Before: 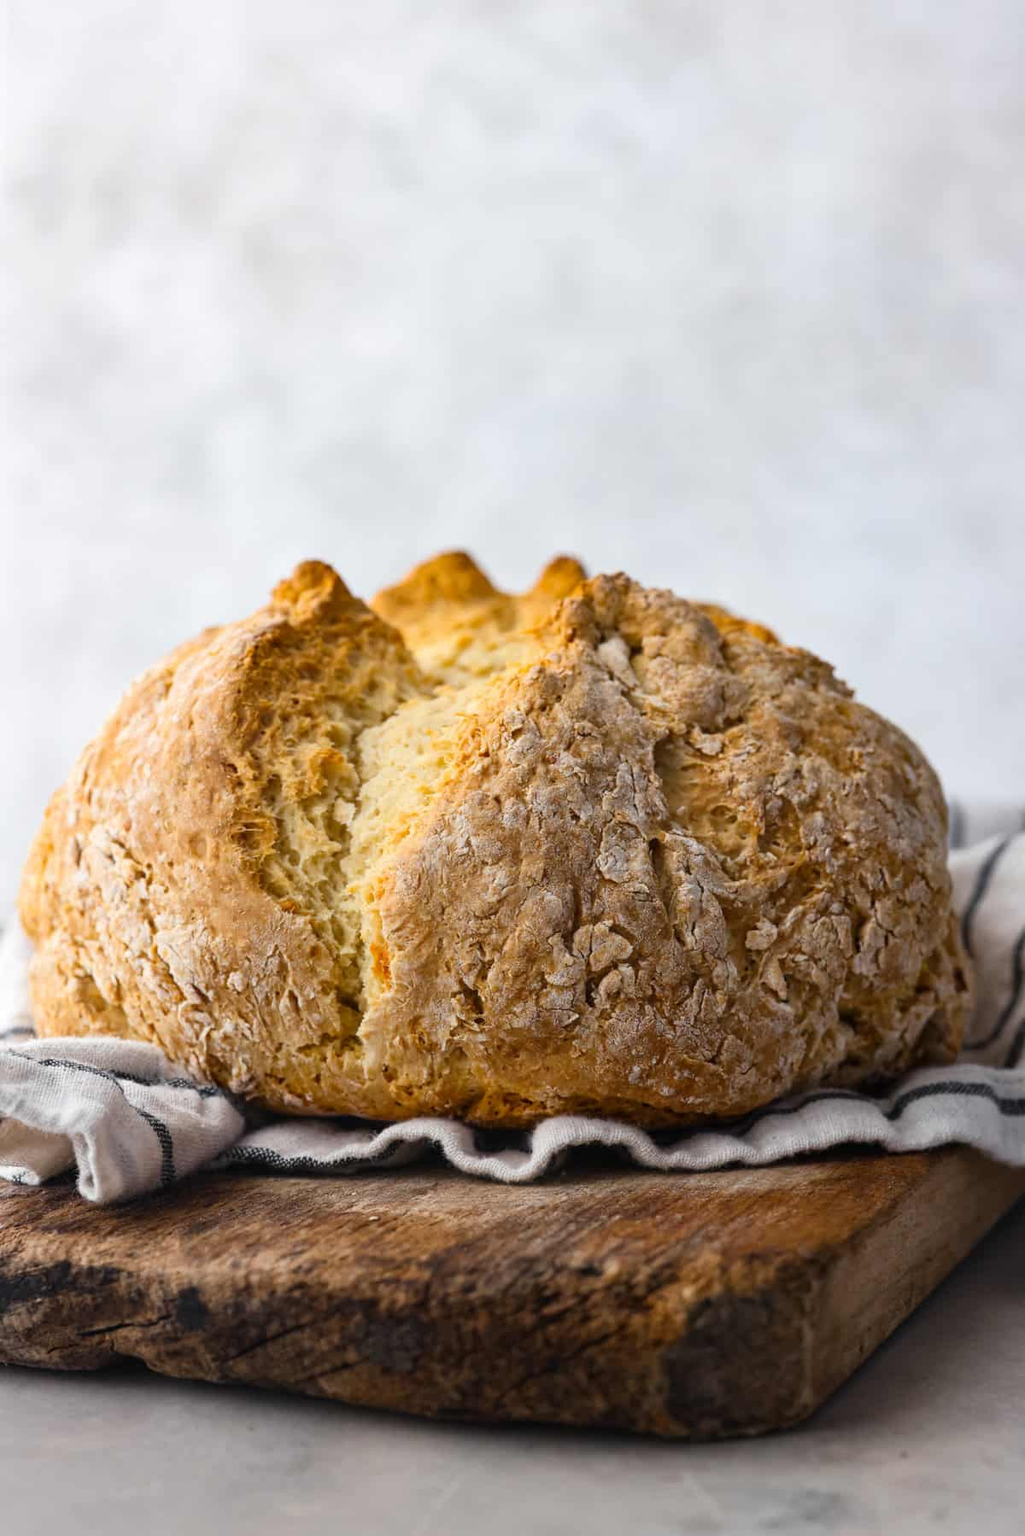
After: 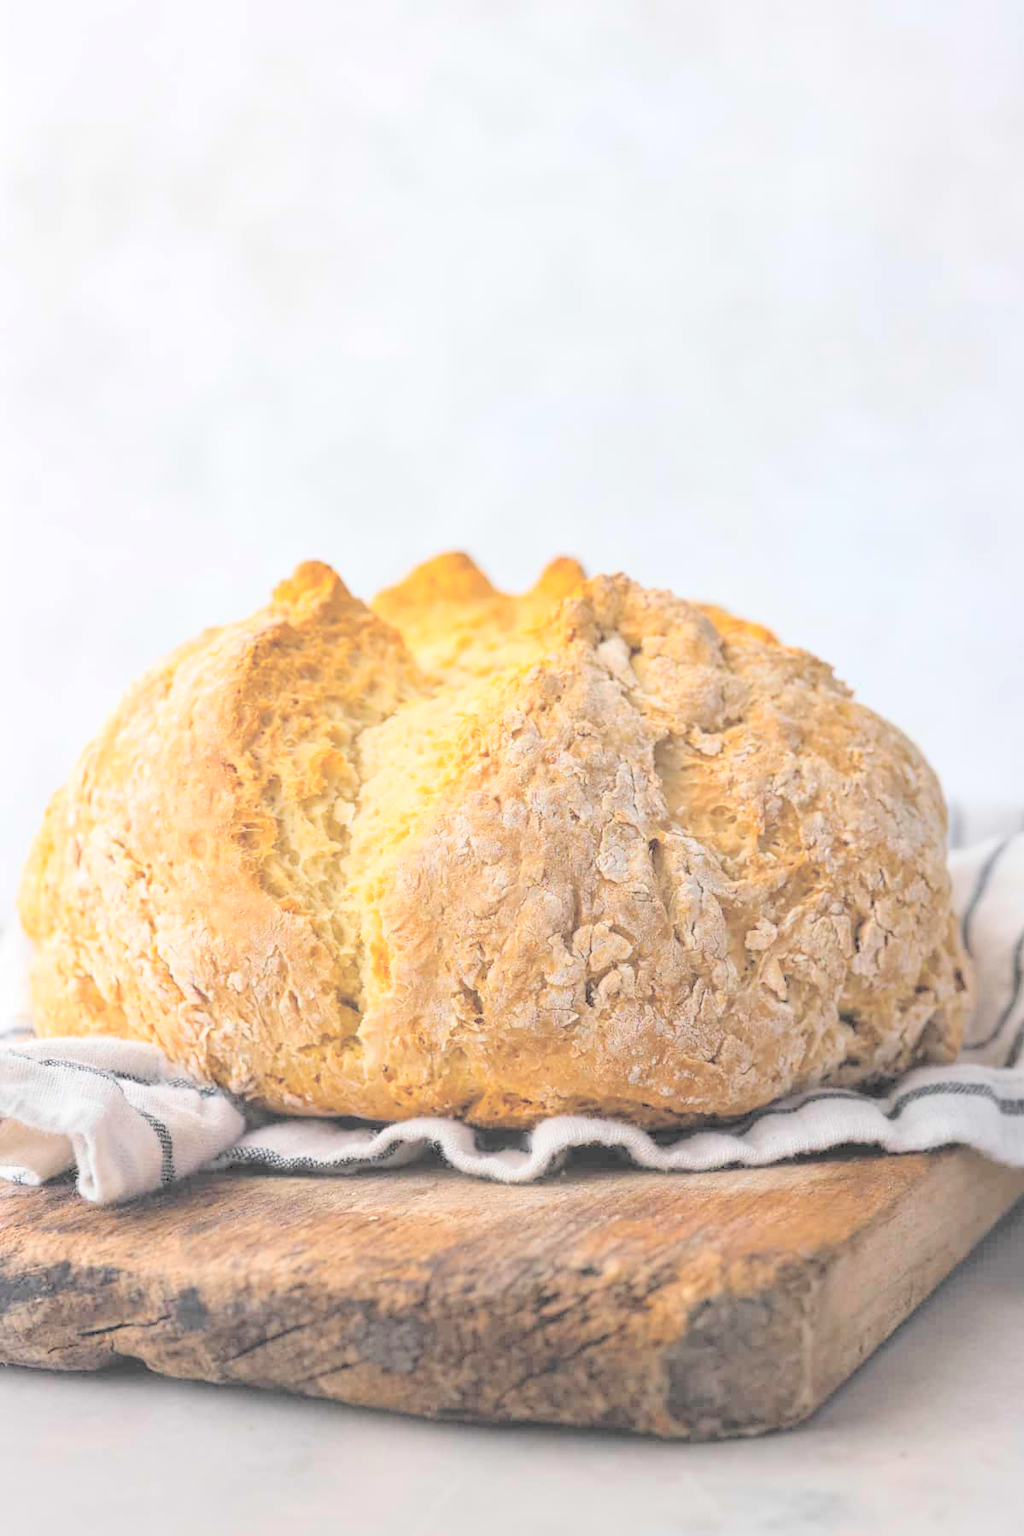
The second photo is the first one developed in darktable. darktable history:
contrast brightness saturation: brightness 1
